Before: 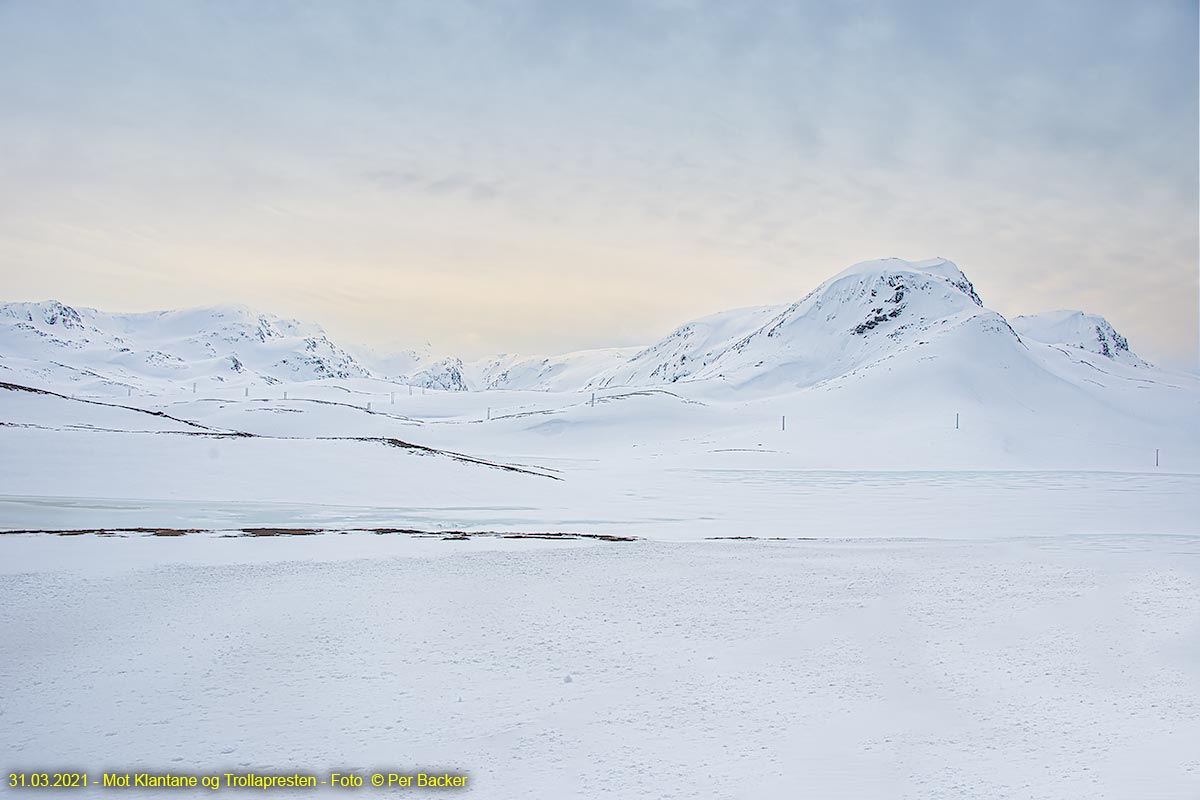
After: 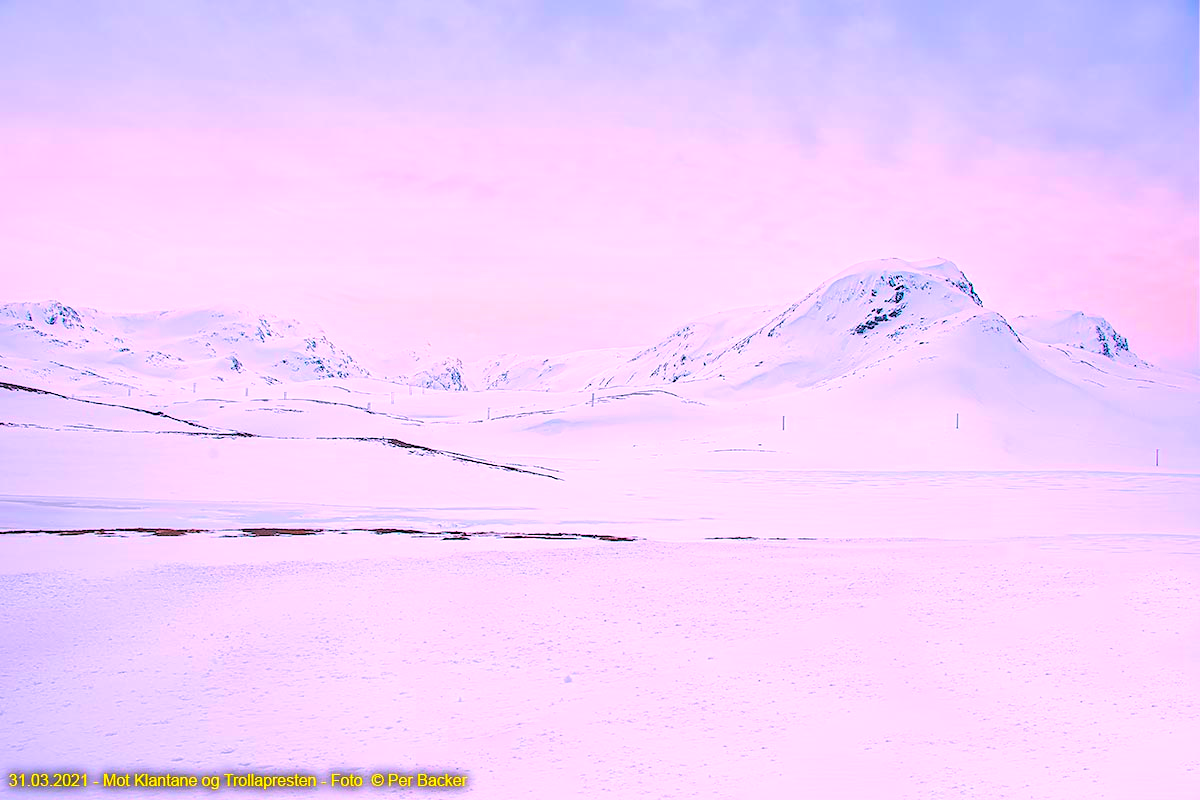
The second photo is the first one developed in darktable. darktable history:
color correction: highlights a* 19.5, highlights b* -11.53, saturation 1.69
exposure: exposure 0.29 EV, compensate highlight preservation false
